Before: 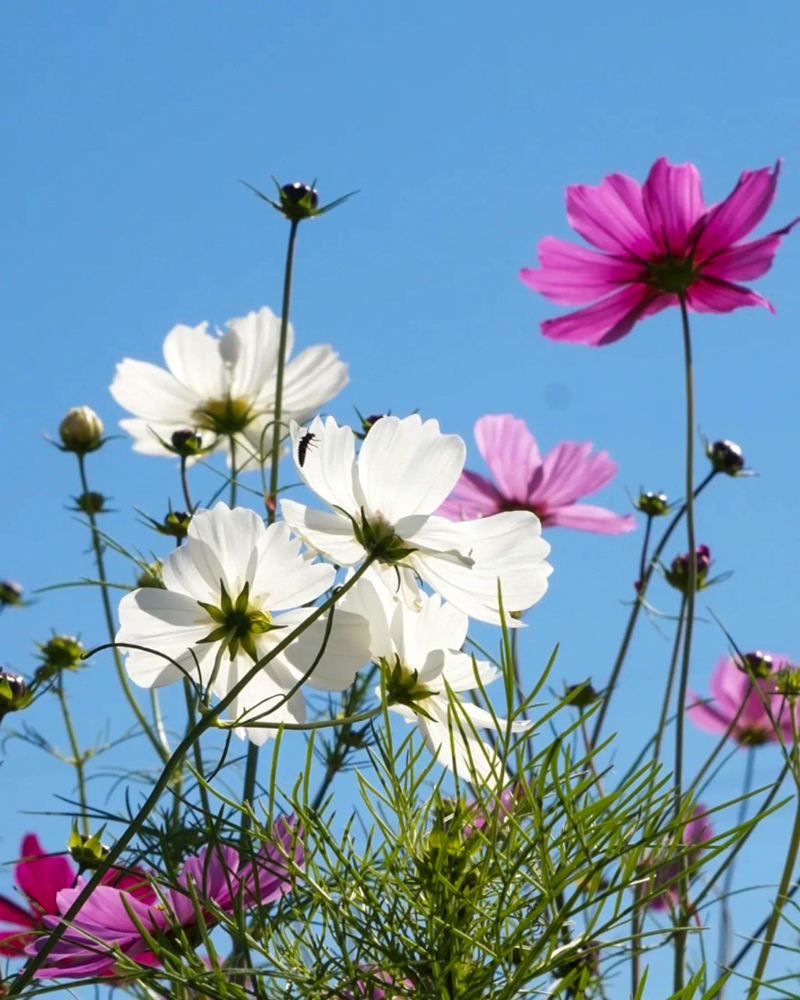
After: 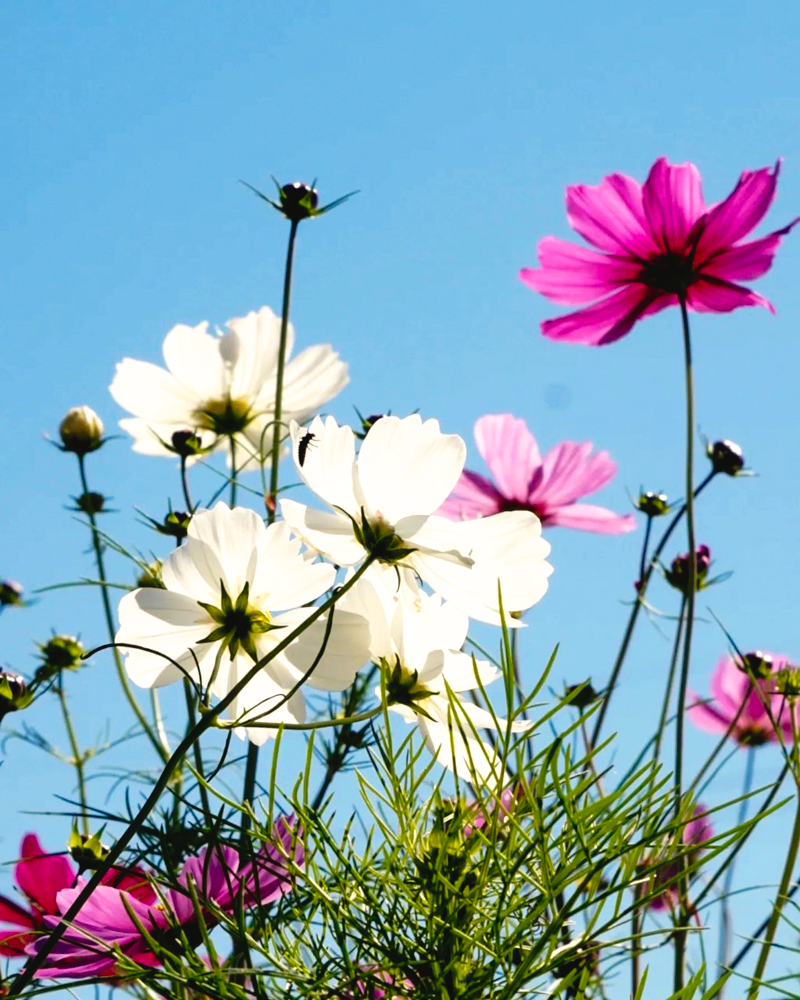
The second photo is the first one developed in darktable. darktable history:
white balance: red 1.045, blue 0.932
tone curve: curves: ch0 [(0, 0) (0.003, 0.033) (0.011, 0.033) (0.025, 0.036) (0.044, 0.039) (0.069, 0.04) (0.1, 0.043) (0.136, 0.052) (0.177, 0.085) (0.224, 0.14) (0.277, 0.225) (0.335, 0.333) (0.399, 0.419) (0.468, 0.51) (0.543, 0.603) (0.623, 0.713) (0.709, 0.808) (0.801, 0.901) (0.898, 0.98) (1, 1)], preserve colors none
